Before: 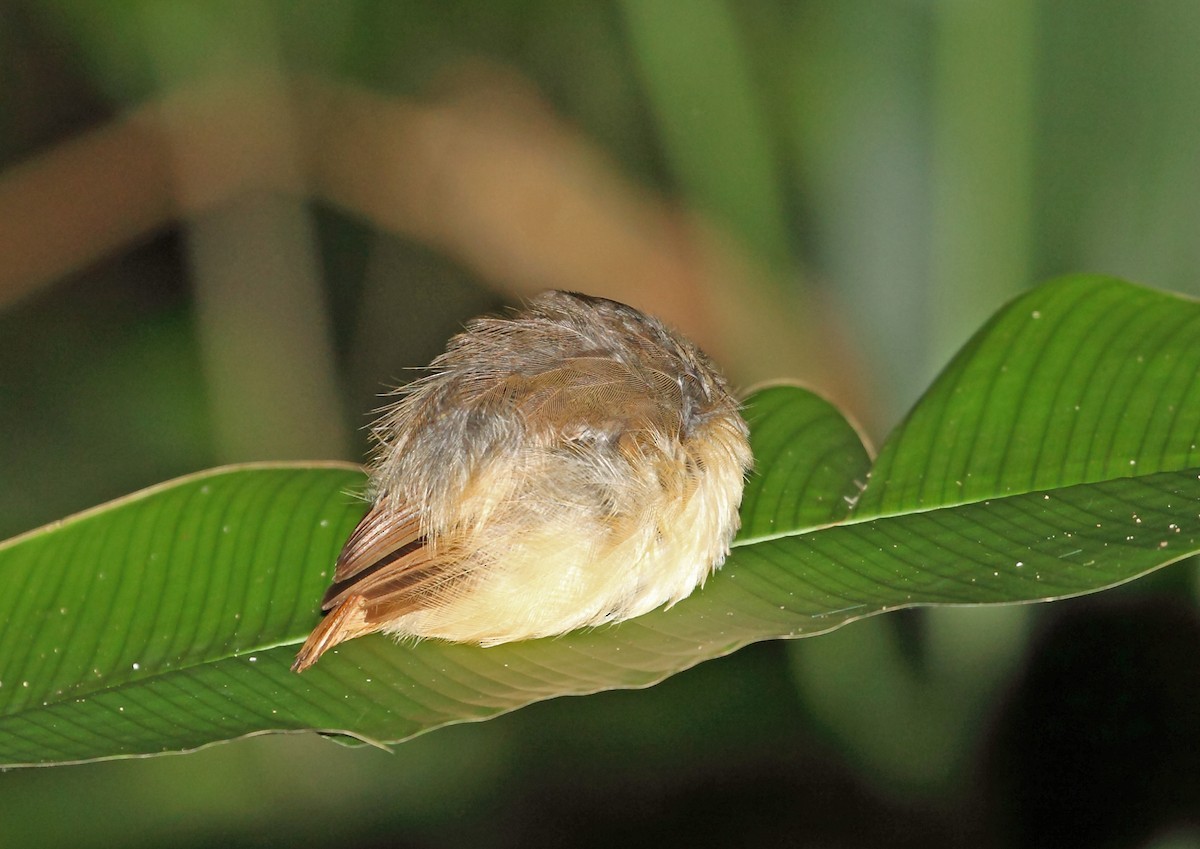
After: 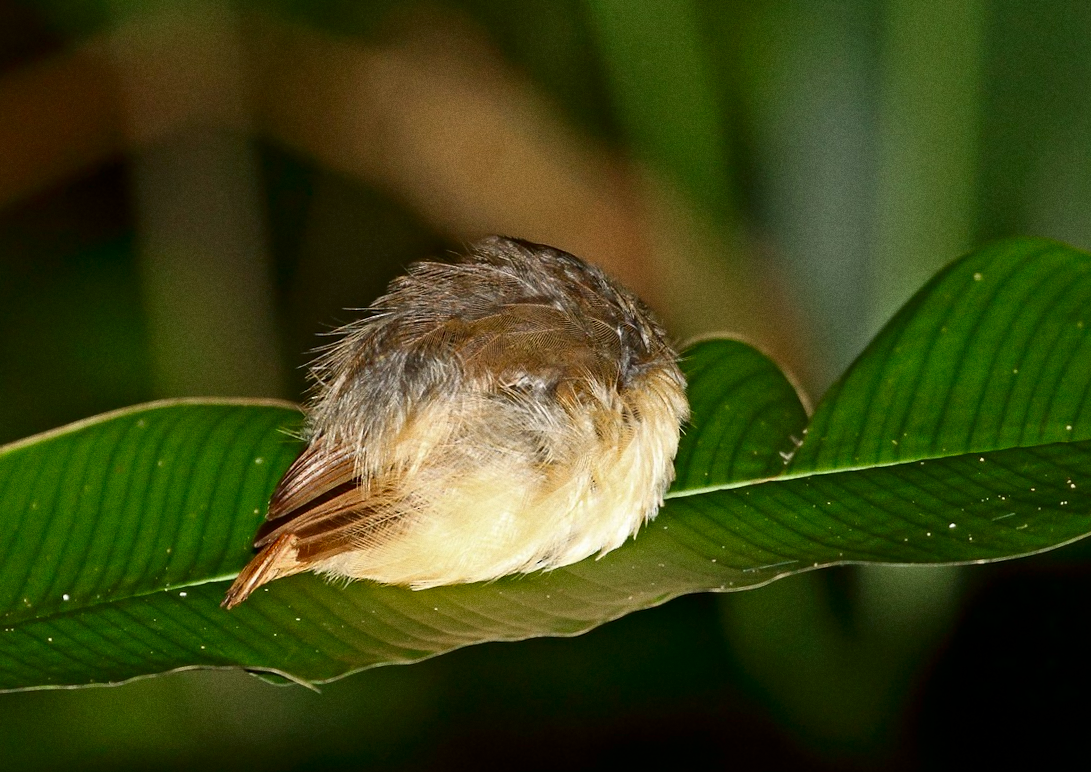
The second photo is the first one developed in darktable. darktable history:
crop and rotate: angle -1.96°, left 3.097%, top 4.154%, right 1.586%, bottom 0.529%
contrast brightness saturation: contrast 0.19, brightness -0.24, saturation 0.11
grain: on, module defaults
